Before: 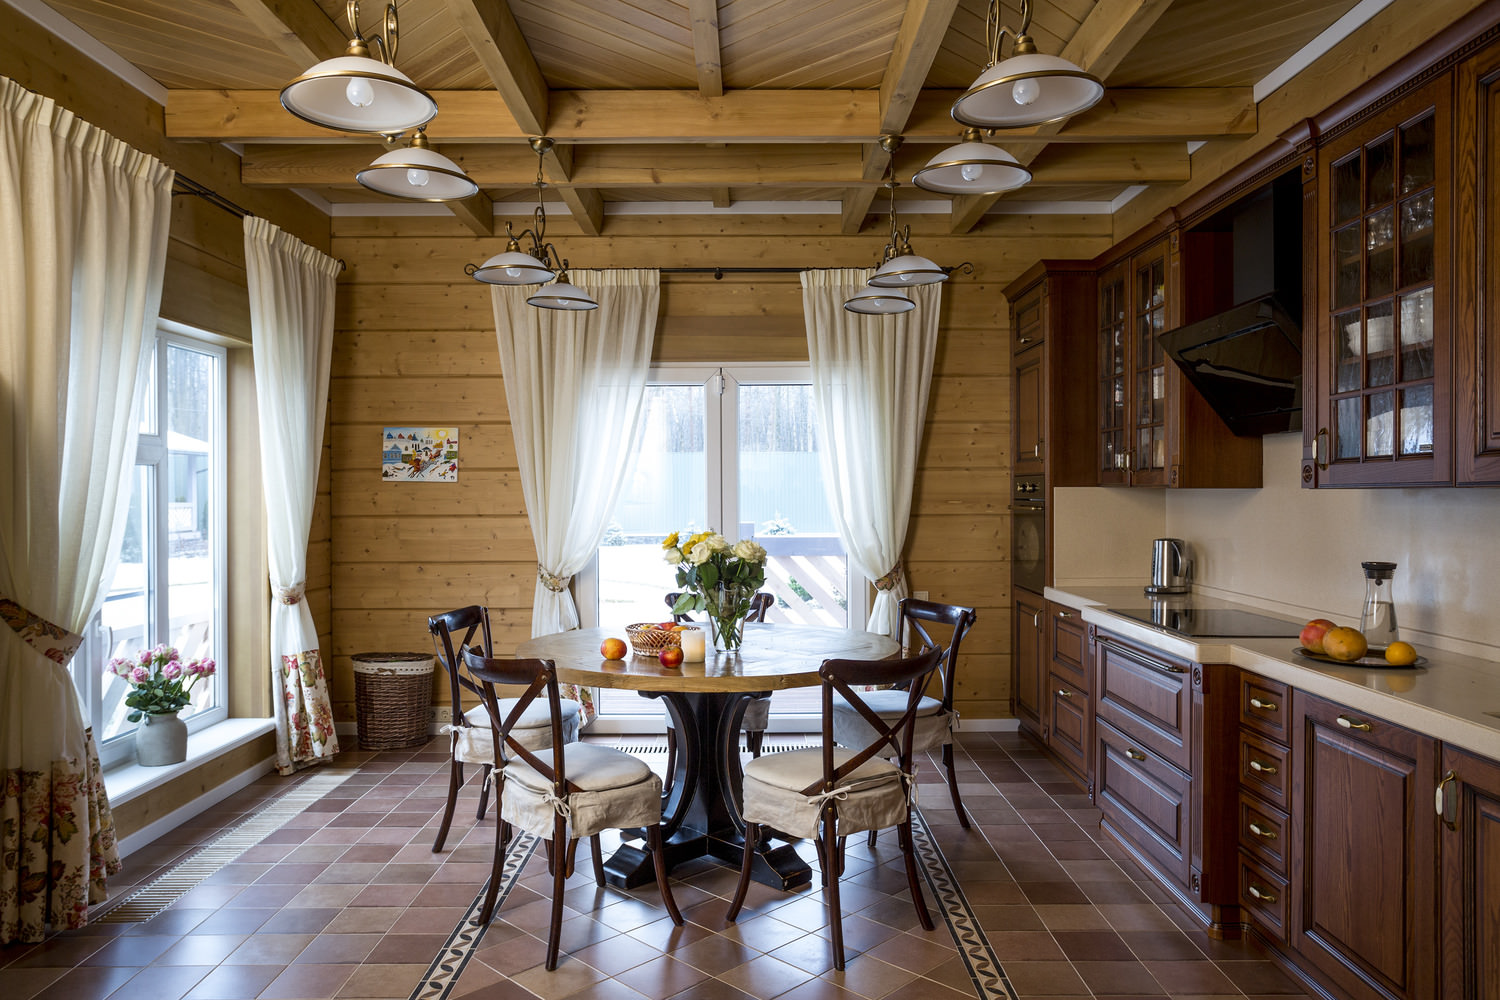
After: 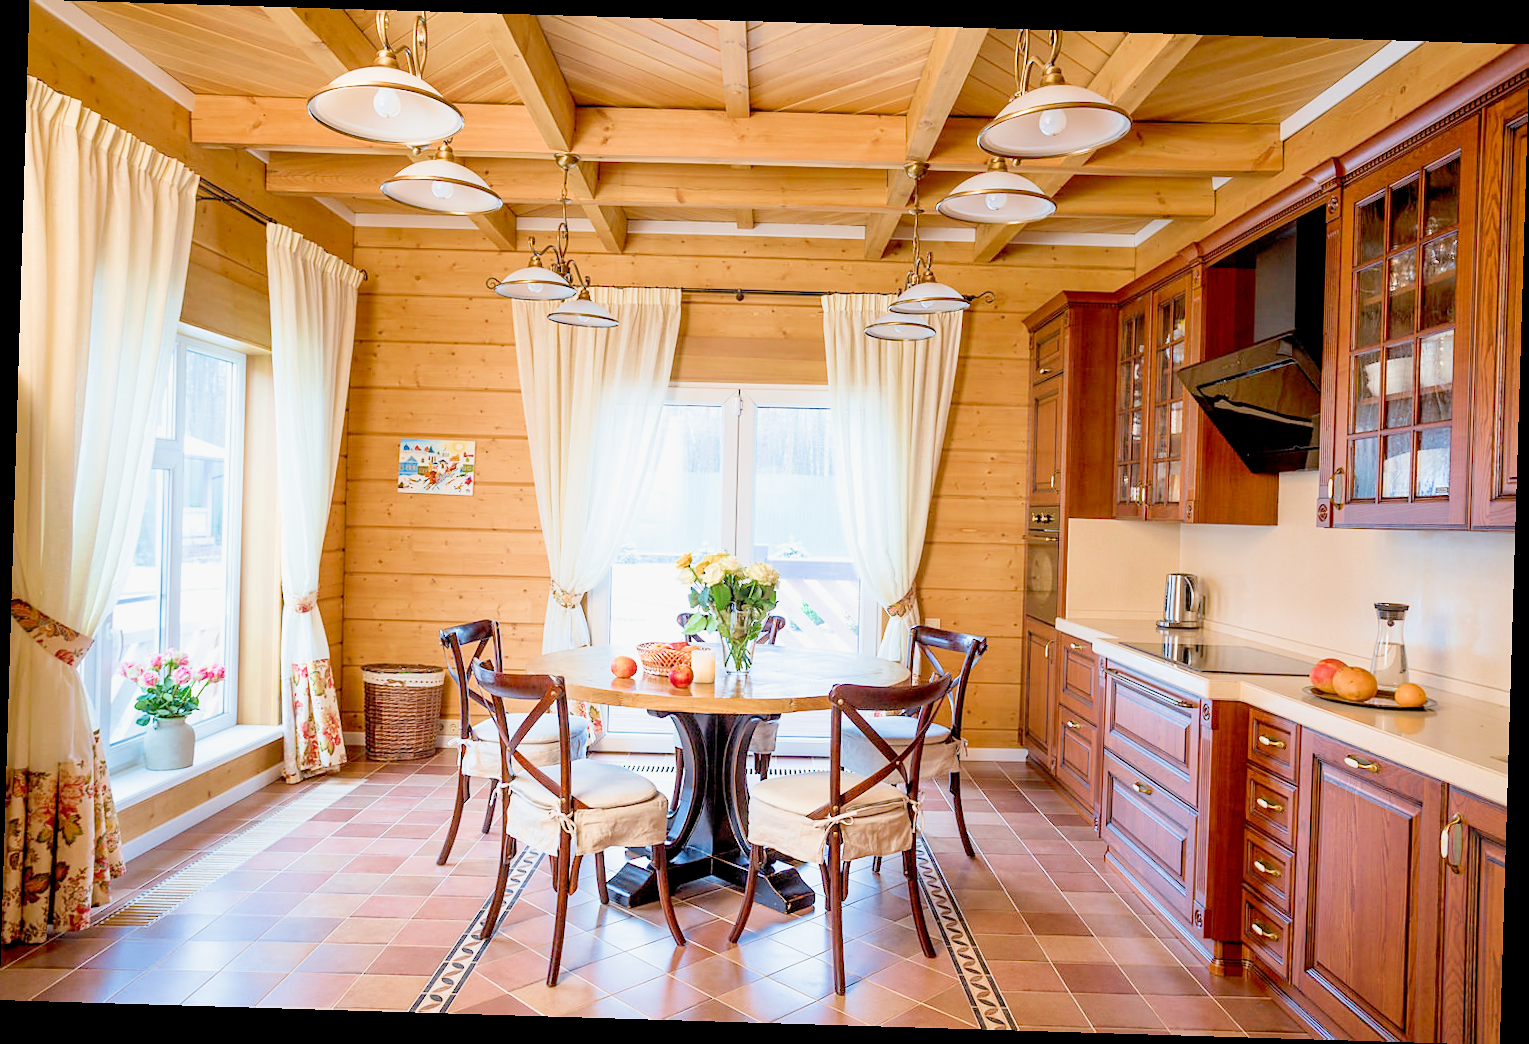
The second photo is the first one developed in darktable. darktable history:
sharpen: radius 1.559, amount 0.373, threshold 1.271
rotate and perspective: rotation 1.72°, automatic cropping off
filmic rgb: middle gray luminance 2.5%, black relative exposure -10 EV, white relative exposure 7 EV, threshold 6 EV, dynamic range scaling 10%, target black luminance 0%, hardness 3.19, latitude 44.39%, contrast 0.682, highlights saturation mix 5%, shadows ↔ highlights balance 13.63%, add noise in highlights 0, color science v3 (2019), use custom middle-gray values true, iterations of high-quality reconstruction 0, contrast in highlights soft, enable highlight reconstruction true
